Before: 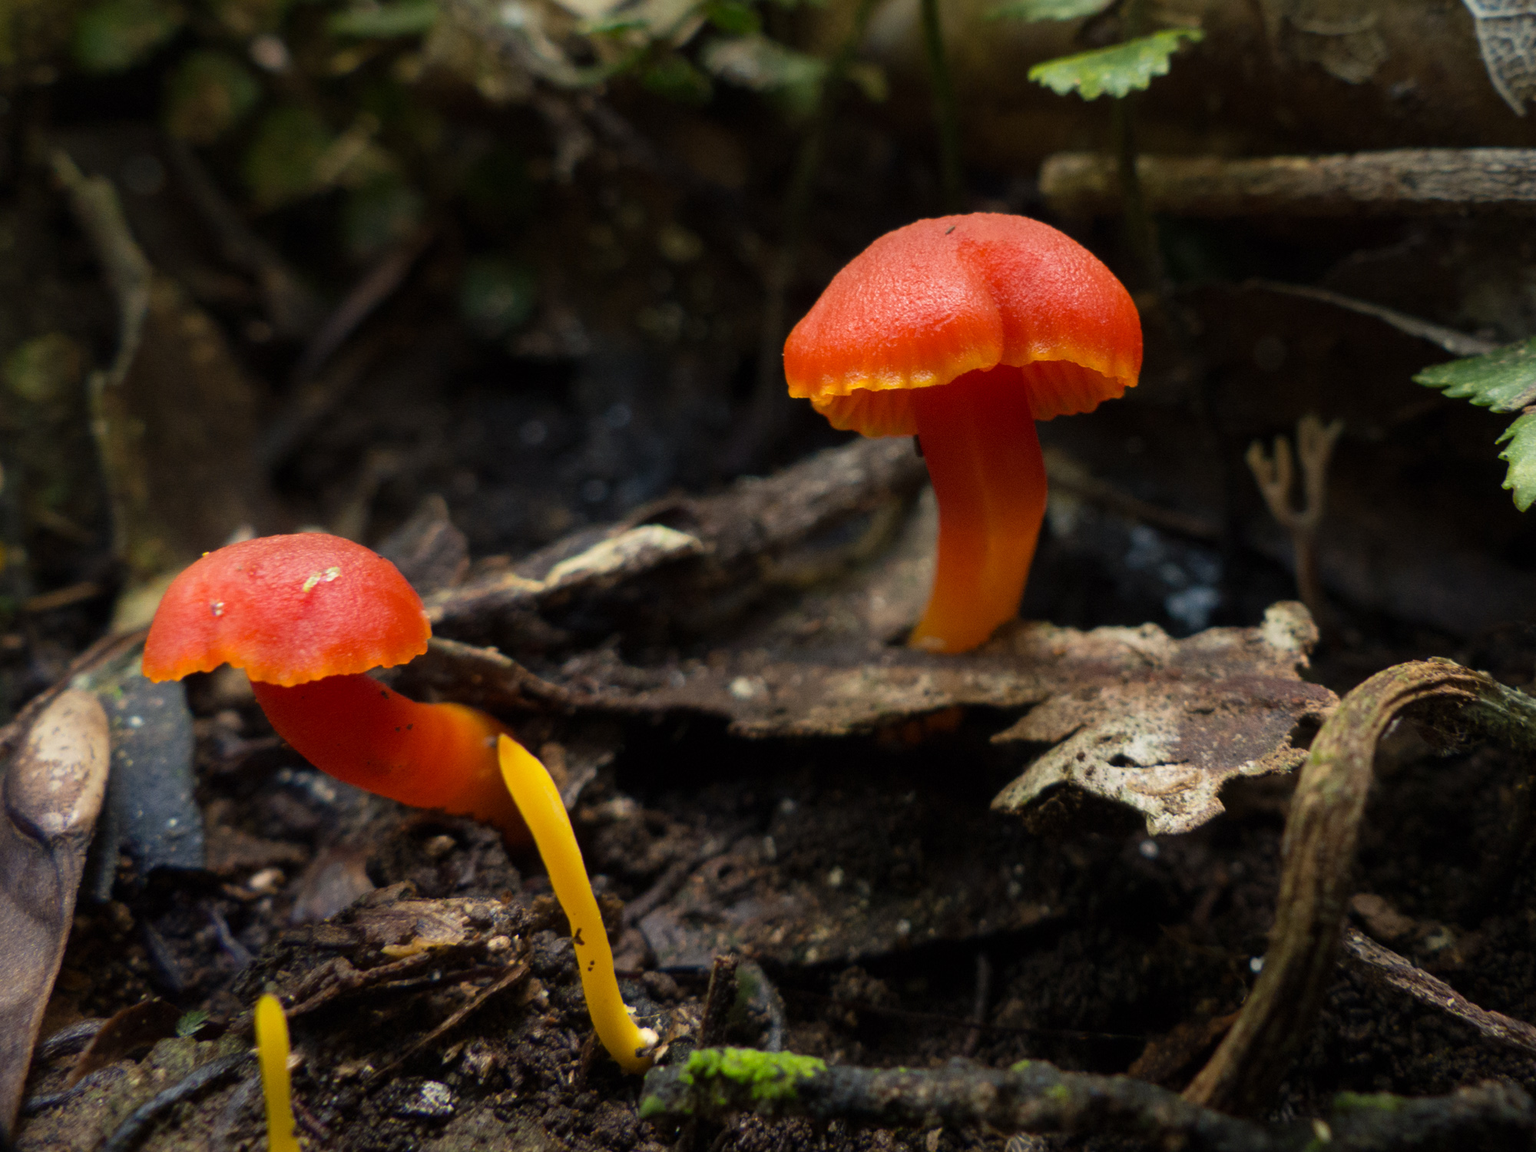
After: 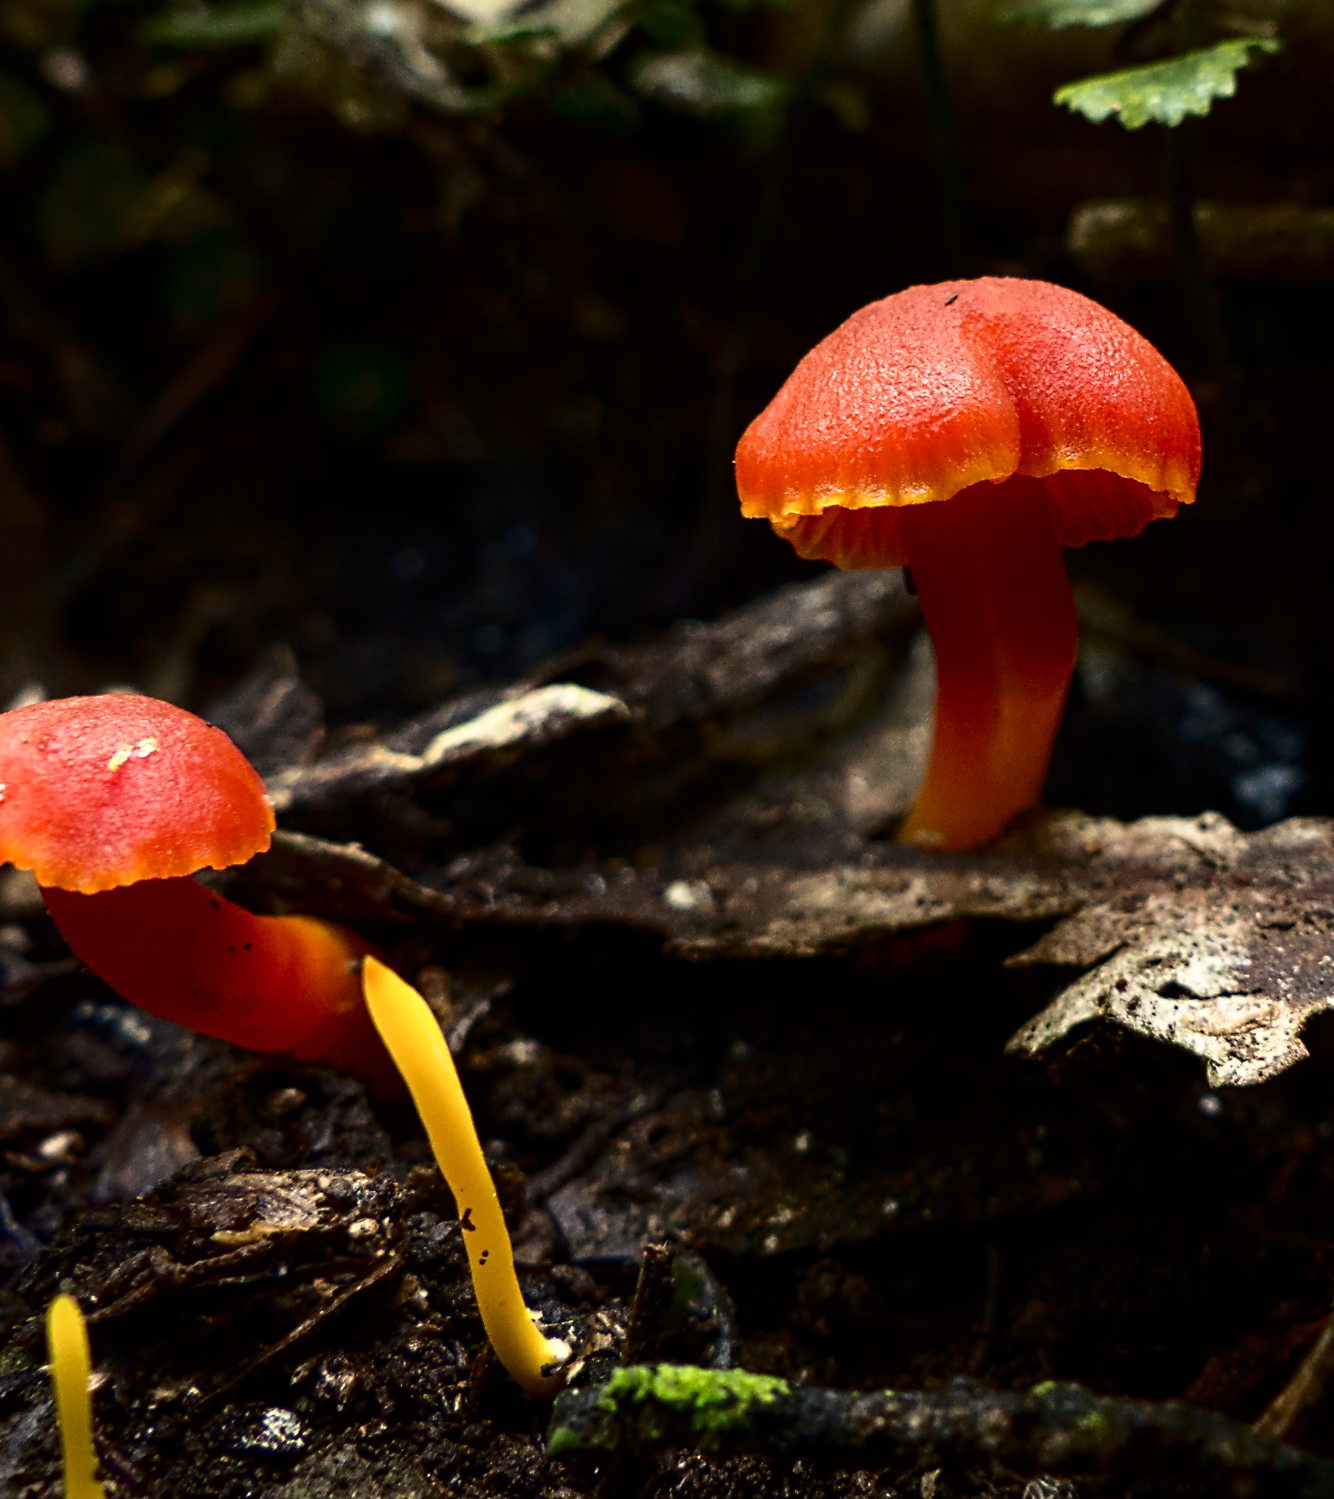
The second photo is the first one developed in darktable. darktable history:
contrast equalizer: octaves 7, y [[0.5, 0.5, 0.5, 0.515, 0.749, 0.84], [0.5 ×6], [0.5 ×6], [0, 0, 0, 0.001, 0.067, 0.262], [0 ×6]]
shadows and highlights: shadows -61.87, white point adjustment -5.16, highlights 60.32, highlights color adjustment 78.28%
crop and rotate: left 14.349%, right 18.931%
local contrast: mode bilateral grid, contrast 9, coarseness 25, detail 115%, midtone range 0.2
tone equalizer: -8 EV -0.397 EV, -7 EV -0.39 EV, -6 EV -0.353 EV, -5 EV -0.25 EV, -3 EV 0.196 EV, -2 EV 0.362 EV, -1 EV 0.409 EV, +0 EV 0.401 EV, edges refinement/feathering 500, mask exposure compensation -1.57 EV, preserve details no
